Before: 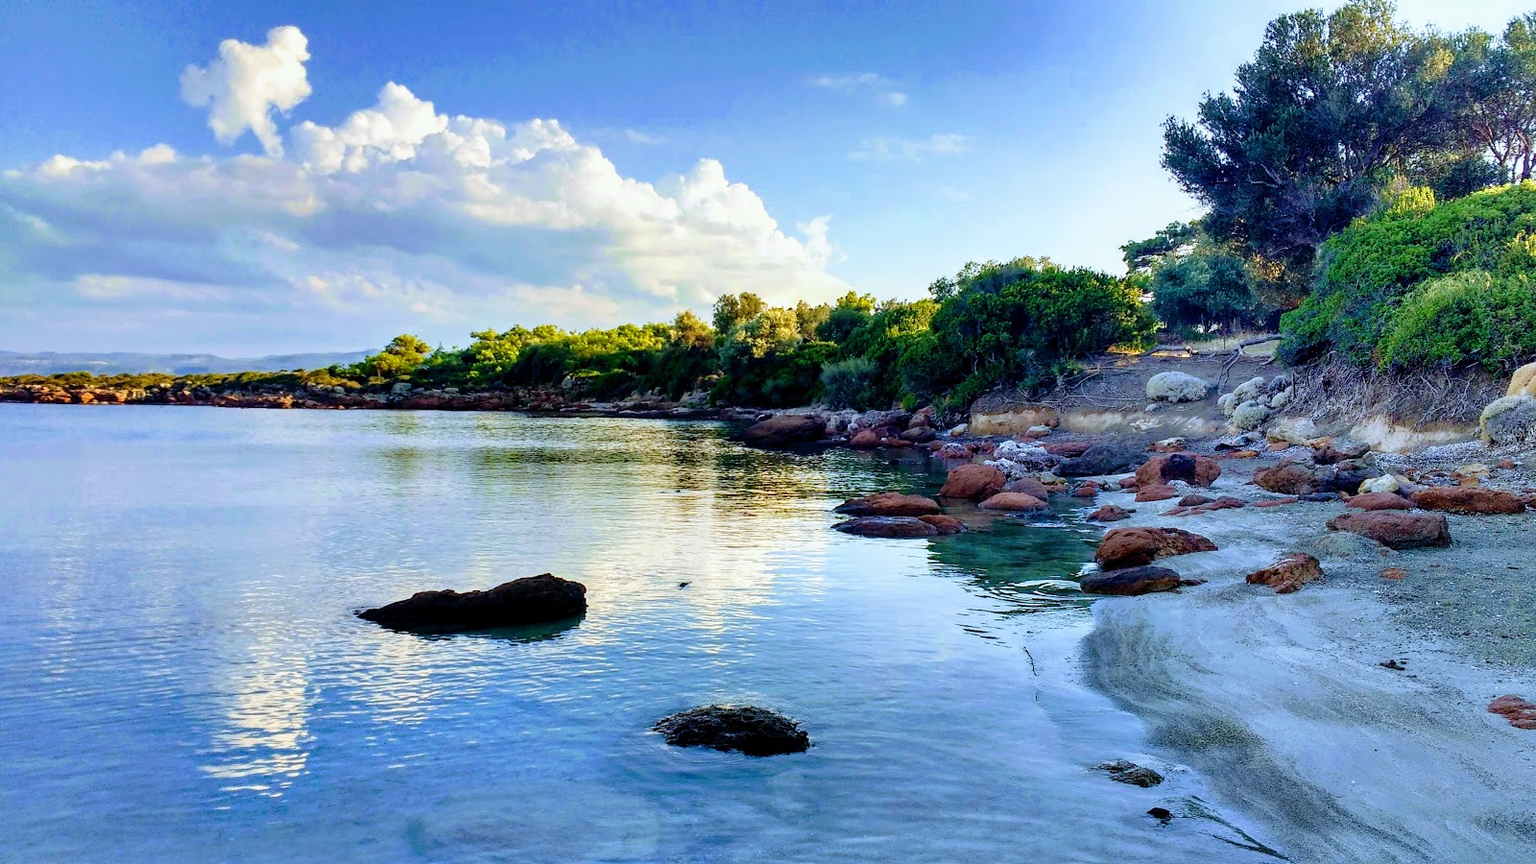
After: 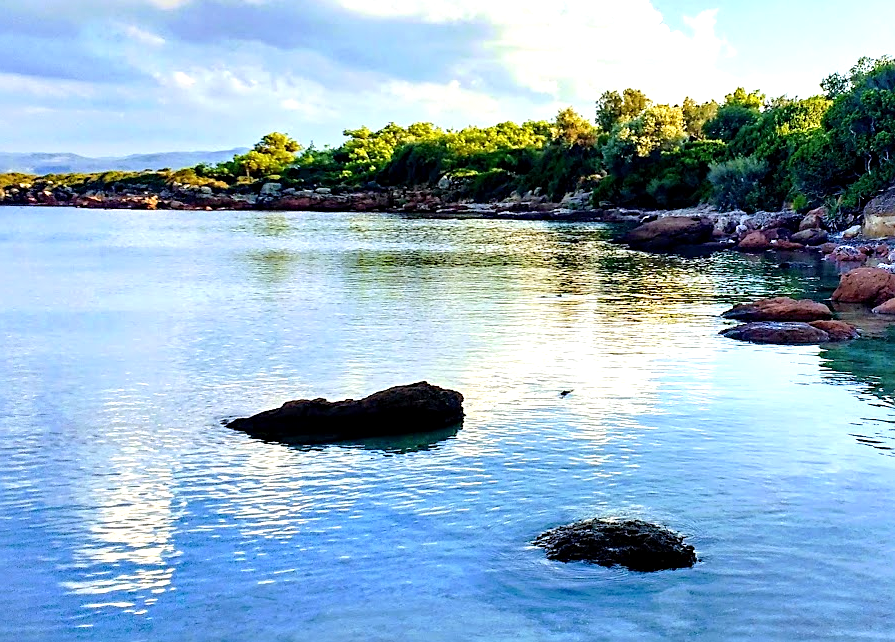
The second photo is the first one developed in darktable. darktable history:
crop: left 9.188%, top 24.086%, right 34.874%, bottom 4.536%
sharpen: on, module defaults
exposure: black level correction 0.001, exposure 0.499 EV, compensate exposure bias true, compensate highlight preservation false
